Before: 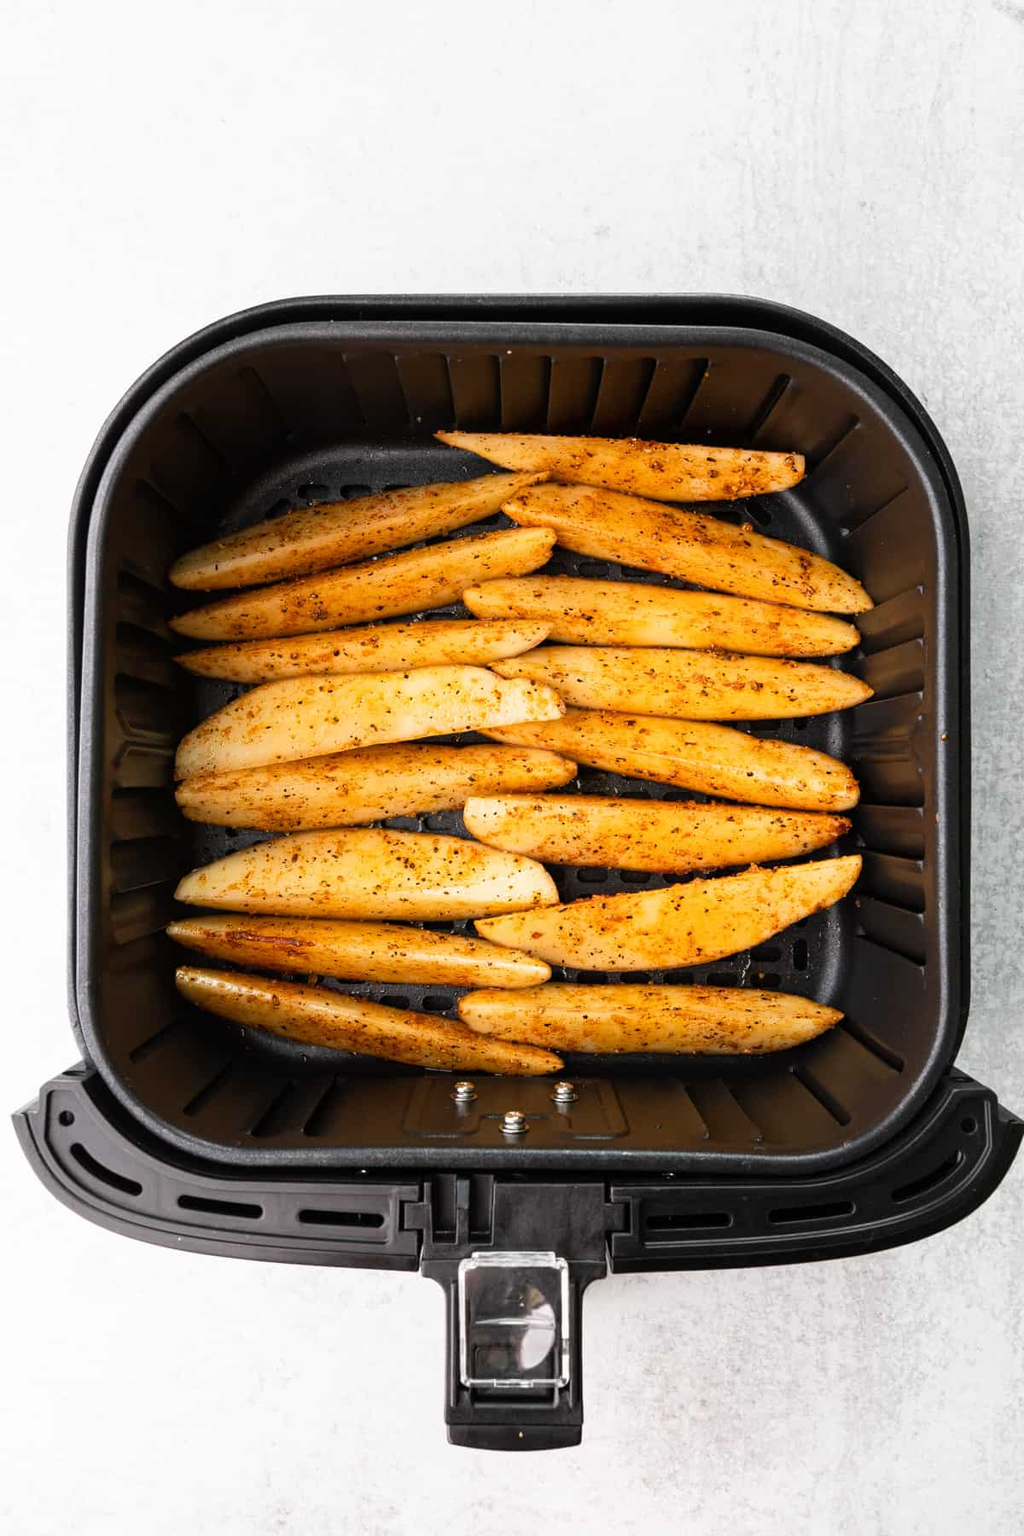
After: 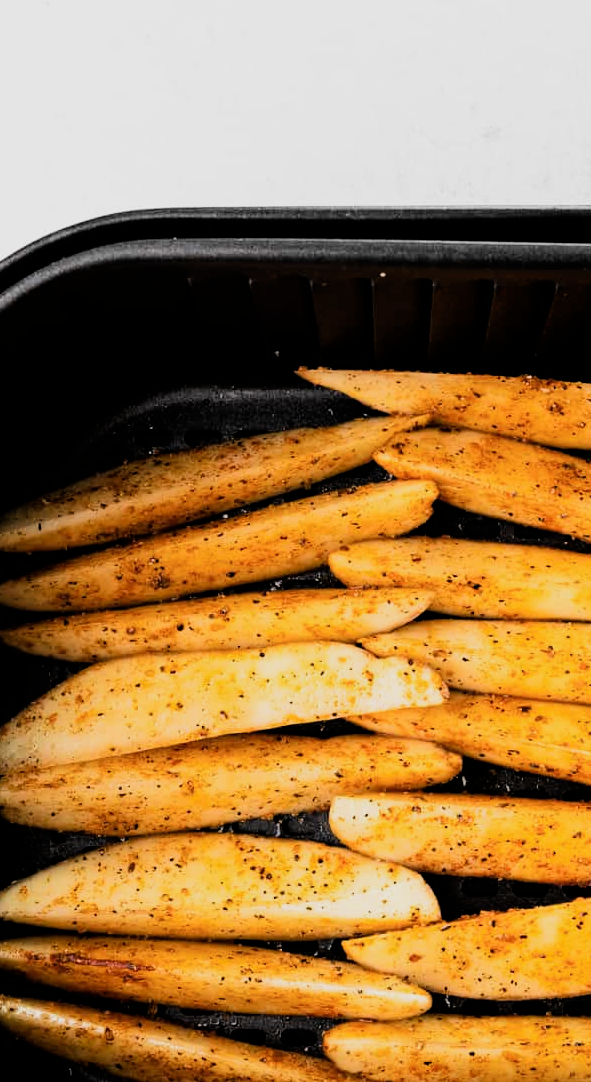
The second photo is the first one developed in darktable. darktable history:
filmic rgb: black relative exposure -5 EV, hardness 2.88, contrast 1.4, highlights saturation mix -30%
crop: left 17.835%, top 7.675%, right 32.881%, bottom 32.213%
